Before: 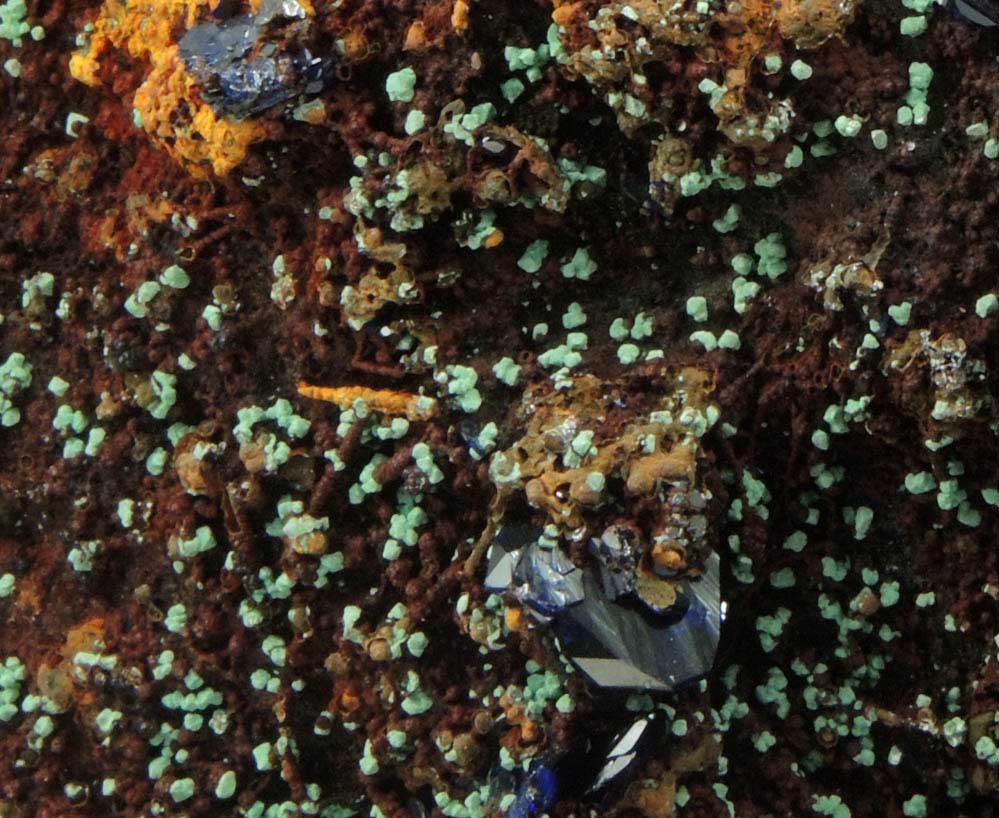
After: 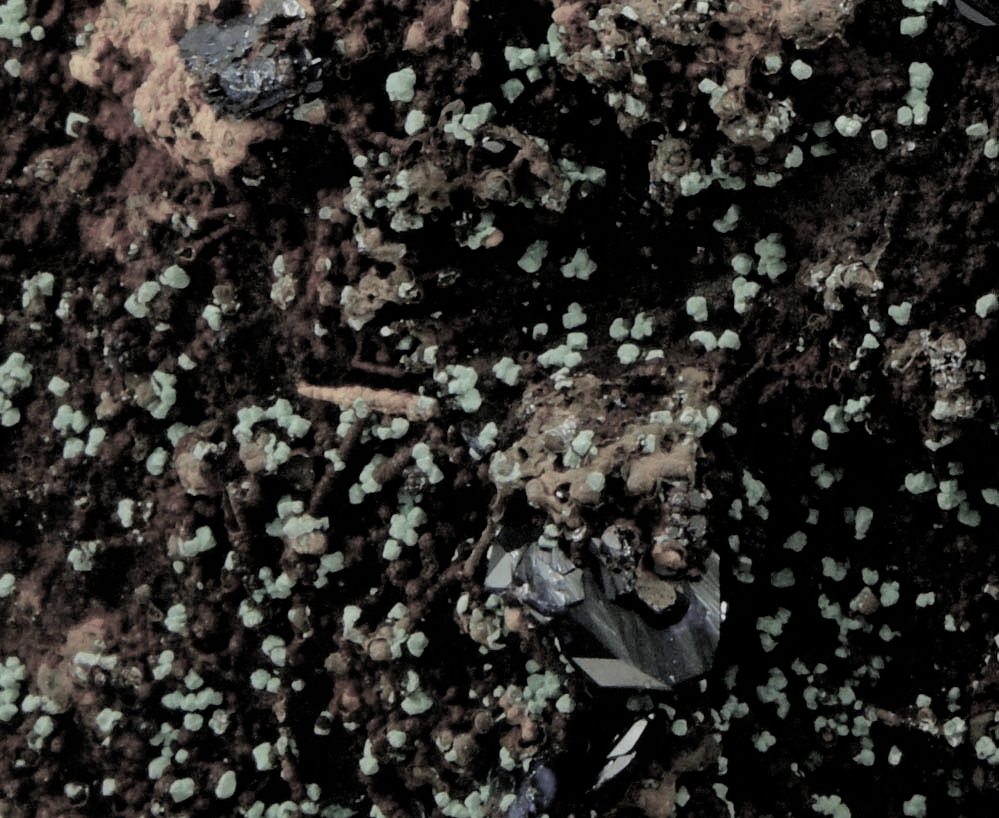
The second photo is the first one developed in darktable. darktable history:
tone equalizer: -8 EV 0.268 EV, -7 EV 0.428 EV, -6 EV 0.443 EV, -5 EV 0.224 EV, -3 EV -0.259 EV, -2 EV -0.407 EV, -1 EV -0.393 EV, +0 EV -0.221 EV, edges refinement/feathering 500, mask exposure compensation -1.57 EV, preserve details no
filmic rgb: black relative exposure -5.12 EV, white relative exposure 3.97 EV, threshold 5.99 EV, hardness 2.89, contrast 1.3, highlights saturation mix -30.49%, color science v4 (2020), iterations of high-quality reconstruction 10, enable highlight reconstruction true
